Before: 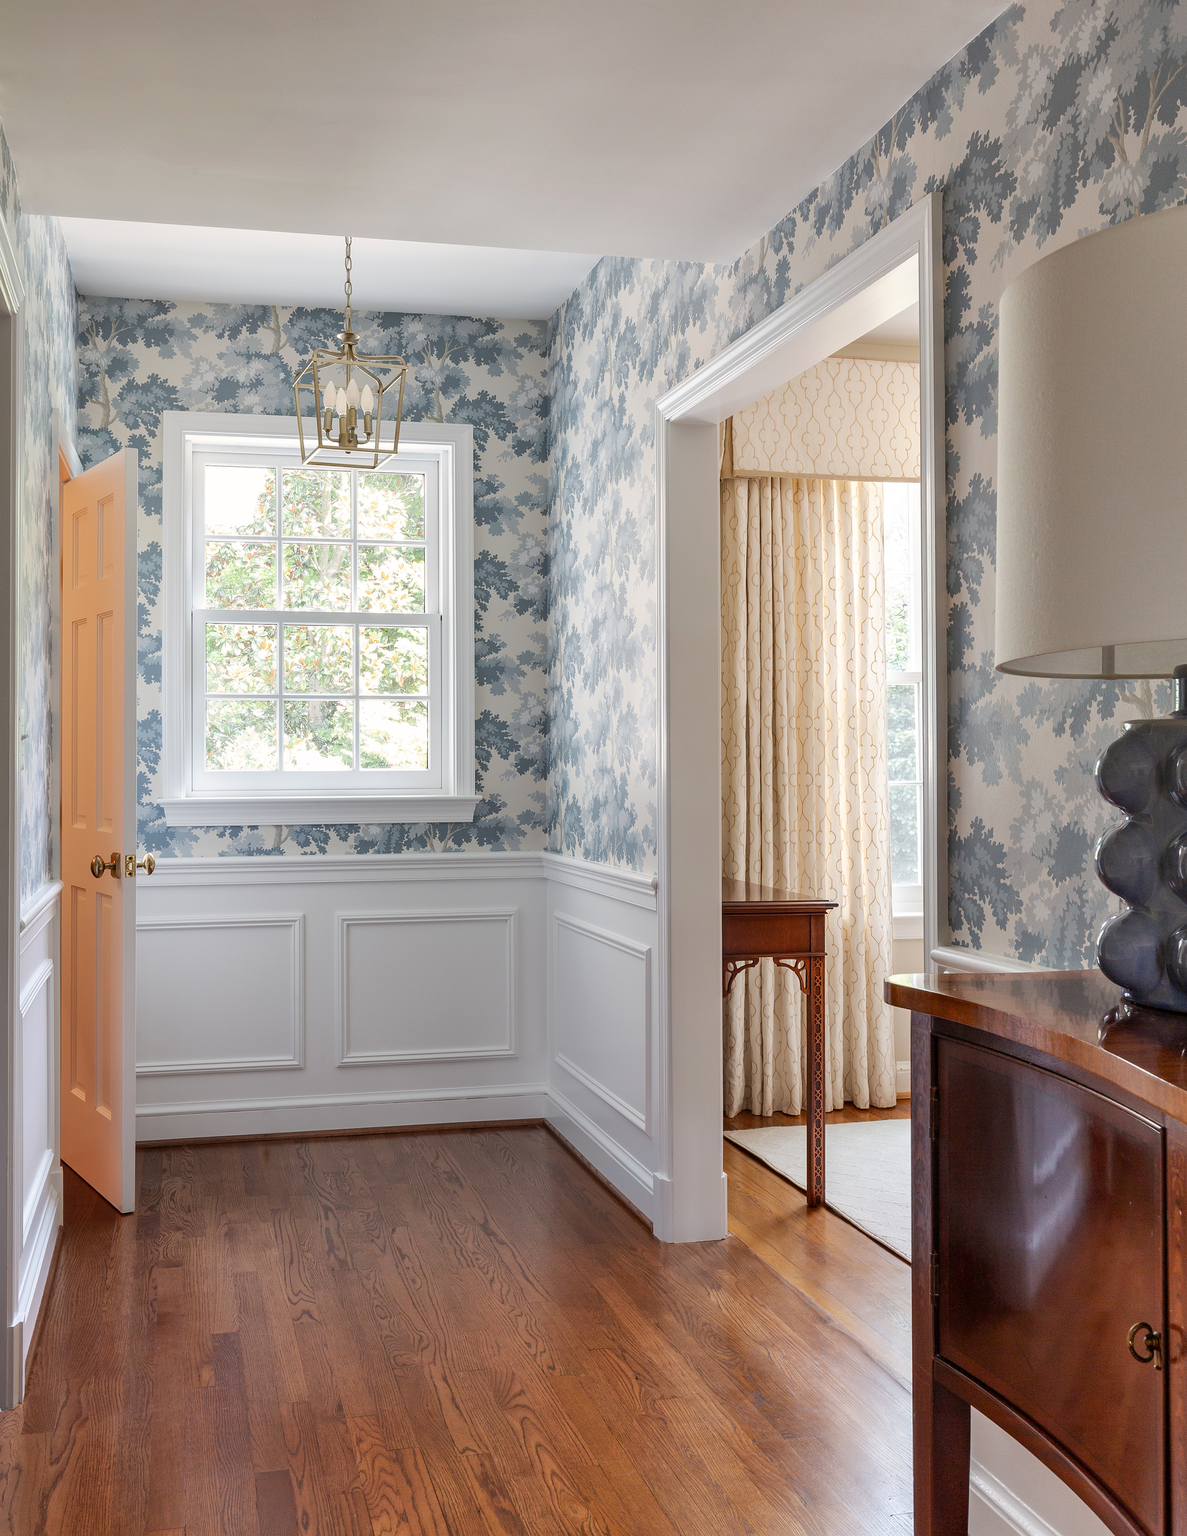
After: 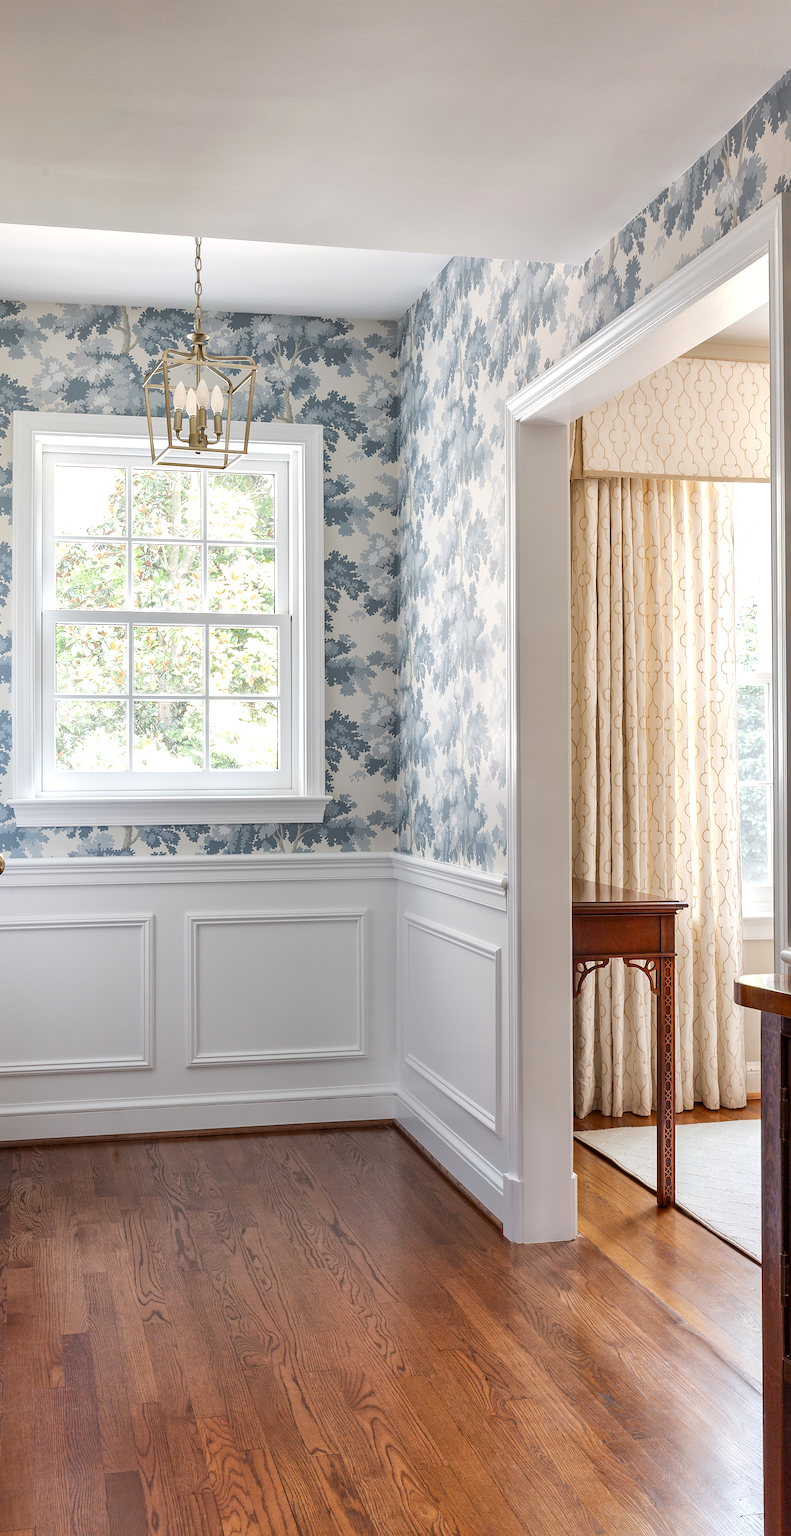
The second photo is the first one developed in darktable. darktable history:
exposure: exposure 0.2 EV, compensate highlight preservation false
local contrast: mode bilateral grid, contrast 20, coarseness 50, detail 120%, midtone range 0.2
crop and rotate: left 12.673%, right 20.66%
